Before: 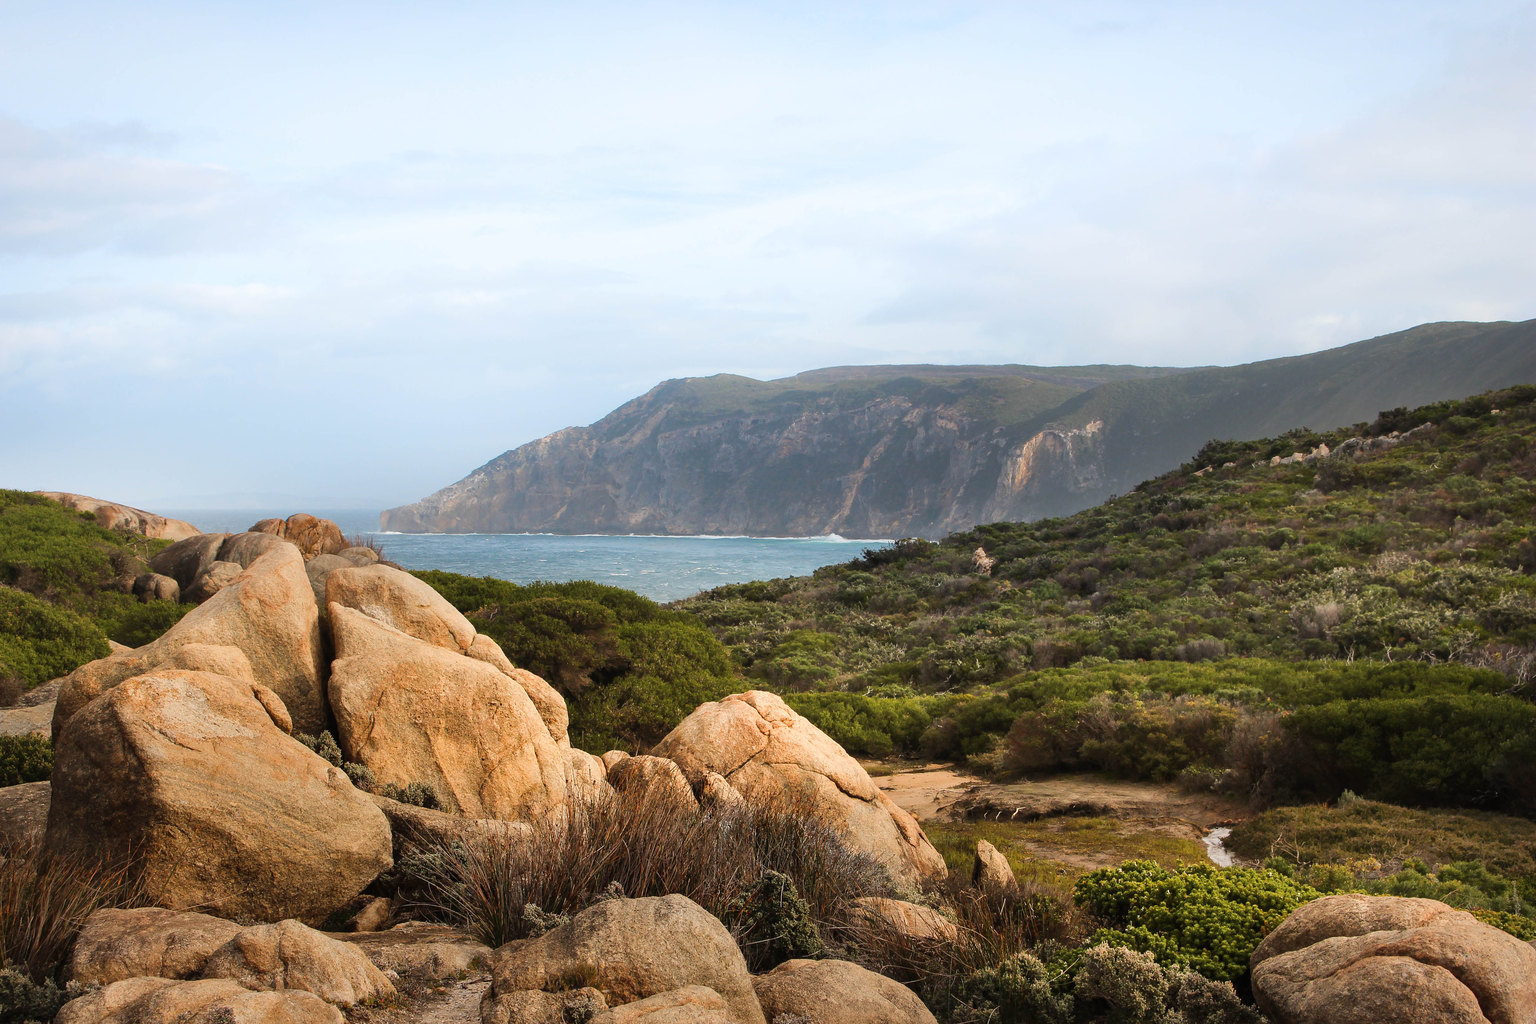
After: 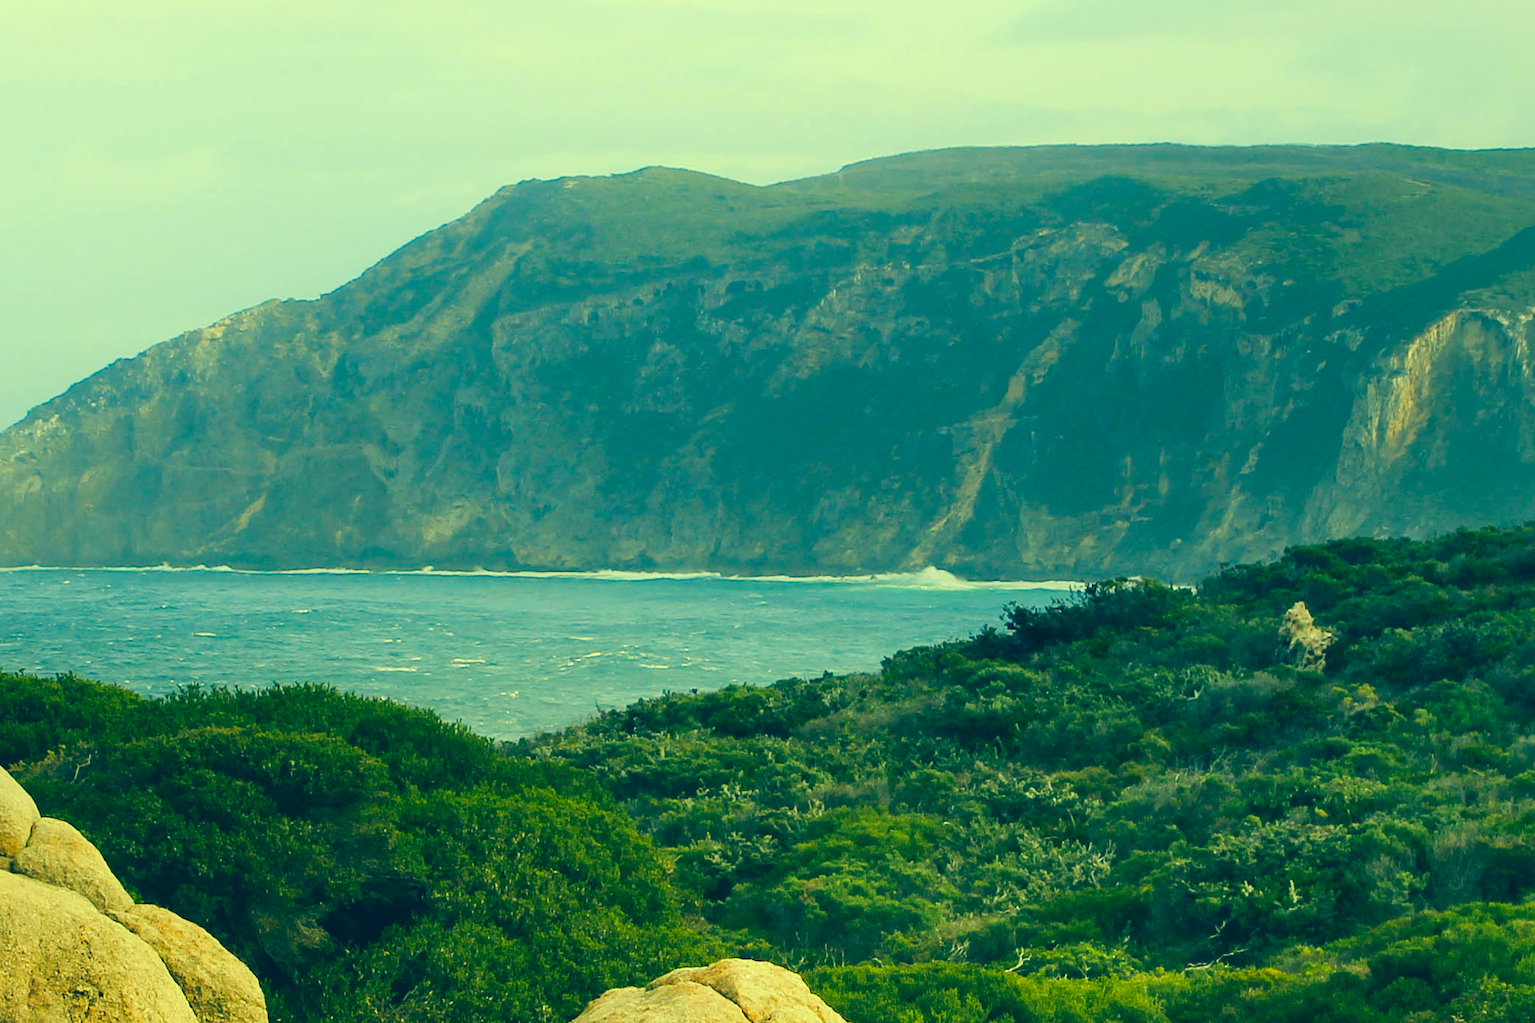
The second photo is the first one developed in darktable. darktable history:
color correction: highlights a* -15.58, highlights b* 40, shadows a* -40, shadows b* -26.18
crop: left 30%, top 30%, right 30%, bottom 30%
